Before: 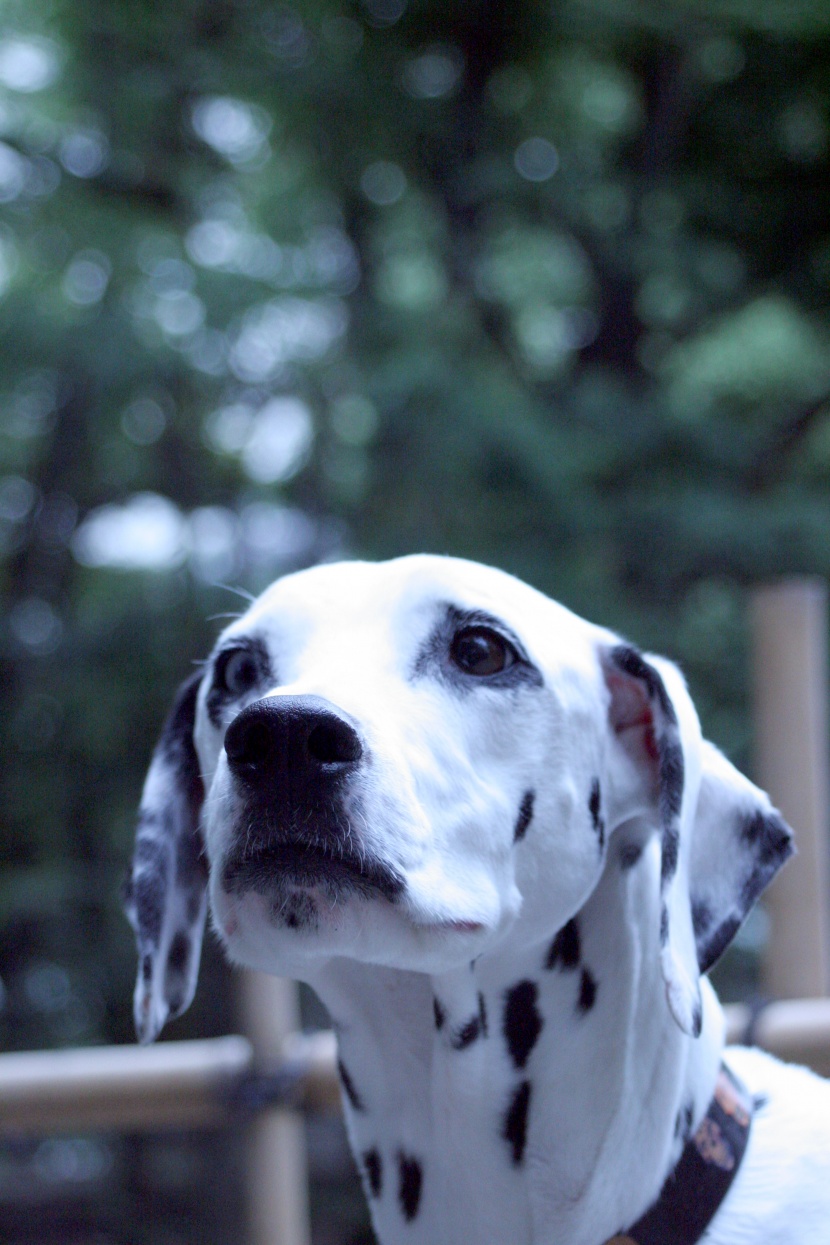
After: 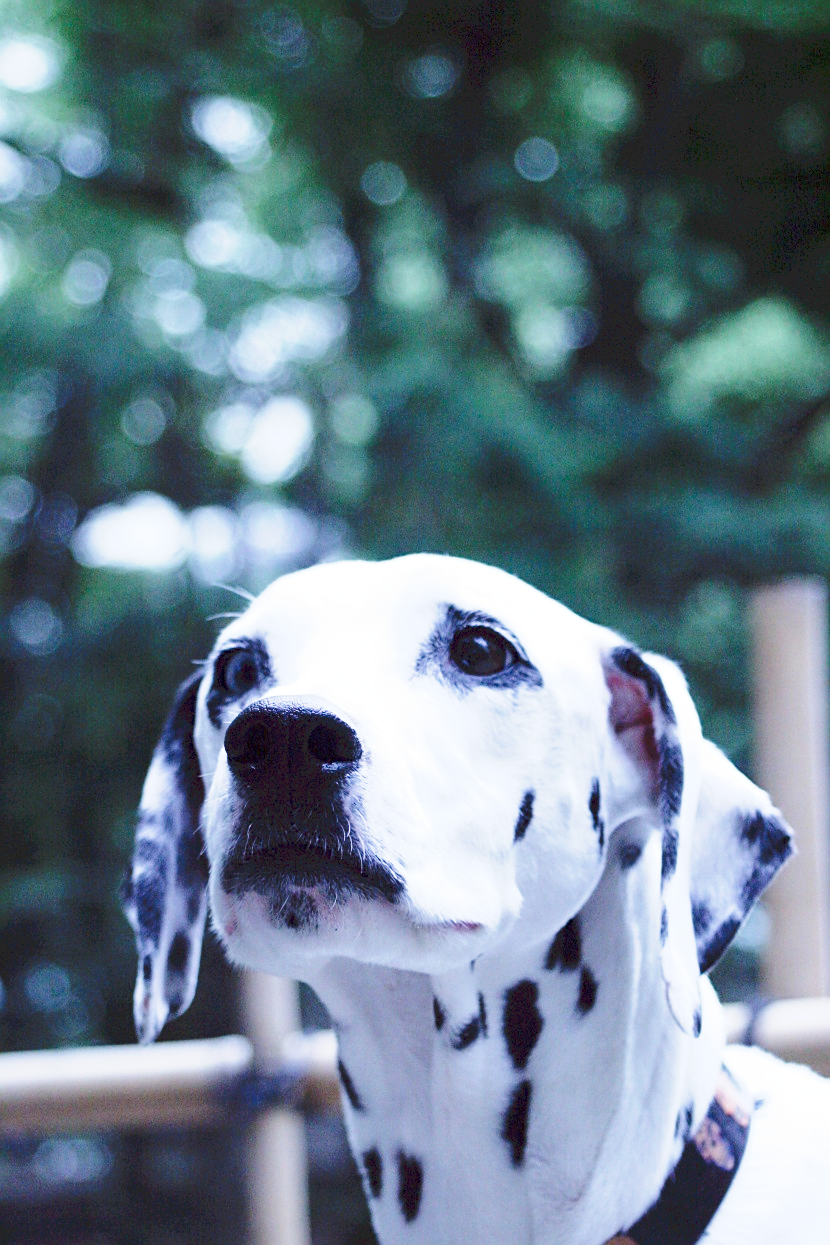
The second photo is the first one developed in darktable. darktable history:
sharpen: on, module defaults
tone curve: curves: ch0 [(0, 0) (0.003, 0.037) (0.011, 0.061) (0.025, 0.104) (0.044, 0.145) (0.069, 0.145) (0.1, 0.127) (0.136, 0.175) (0.177, 0.207) (0.224, 0.252) (0.277, 0.341) (0.335, 0.446) (0.399, 0.554) (0.468, 0.658) (0.543, 0.757) (0.623, 0.843) (0.709, 0.919) (0.801, 0.958) (0.898, 0.975) (1, 1)], preserve colors none
